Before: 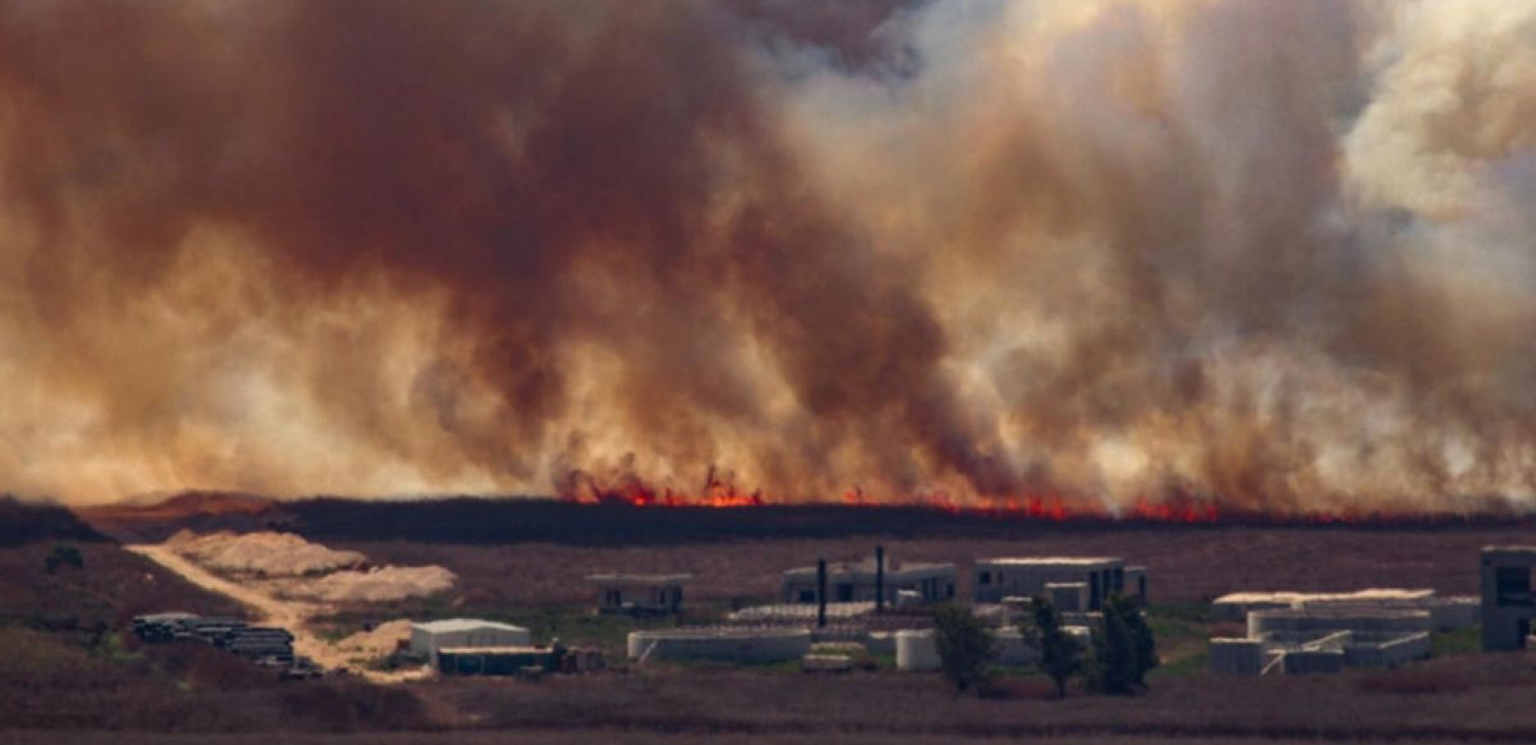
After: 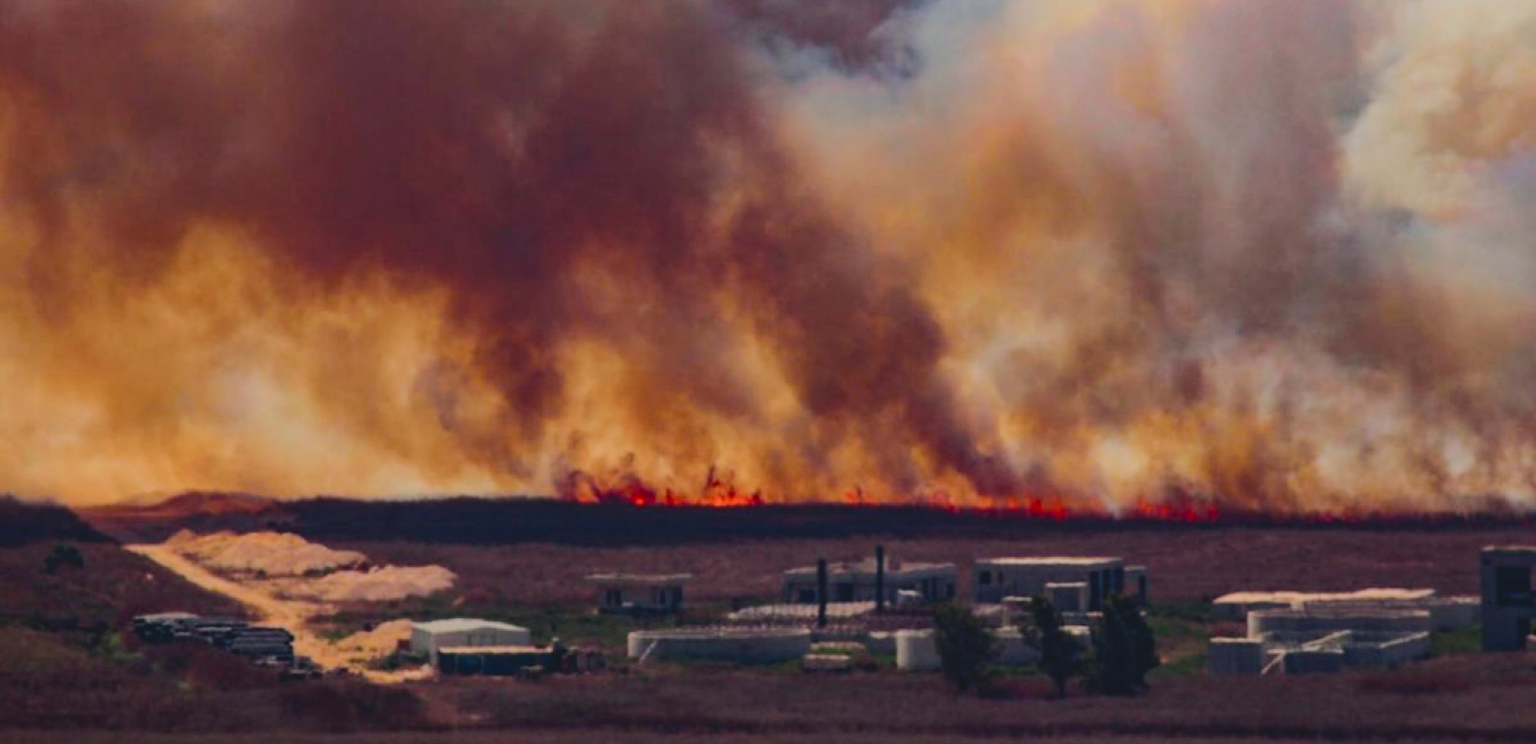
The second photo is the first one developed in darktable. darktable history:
tone curve: curves: ch0 [(0, 0) (0.126, 0.061) (0.338, 0.285) (0.494, 0.518) (0.703, 0.762) (1, 1)]; ch1 [(0, 0) (0.389, 0.313) (0.457, 0.442) (0.5, 0.501) (0.55, 0.578) (1, 1)]; ch2 [(0, 0) (0.44, 0.424) (0.501, 0.499) (0.557, 0.564) (0.613, 0.67) (0.707, 0.746) (1, 1)], color space Lab, independent channels, preserve colors none
filmic rgb: black relative exposure -7.65 EV, white relative exposure 4.56 EV, hardness 3.61
contrast brightness saturation: contrast -0.28
